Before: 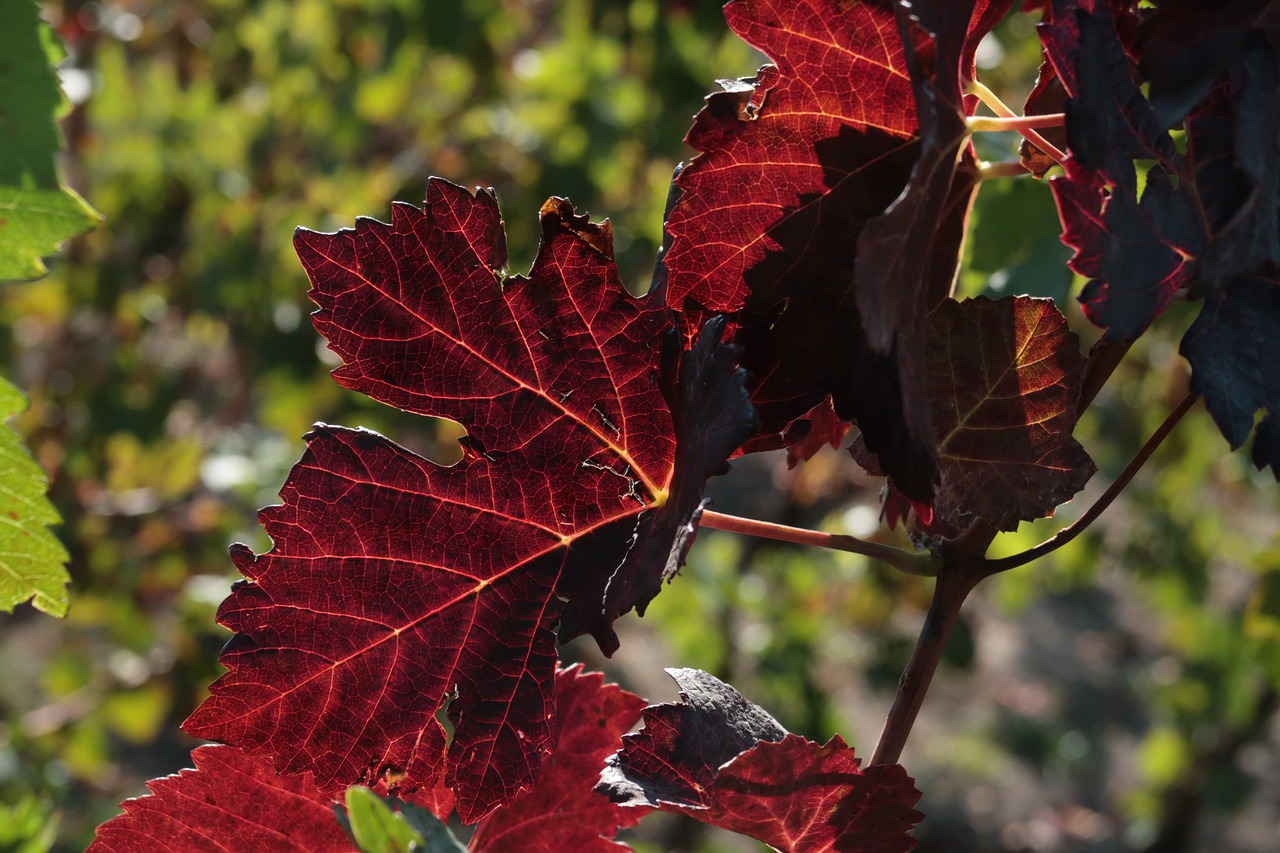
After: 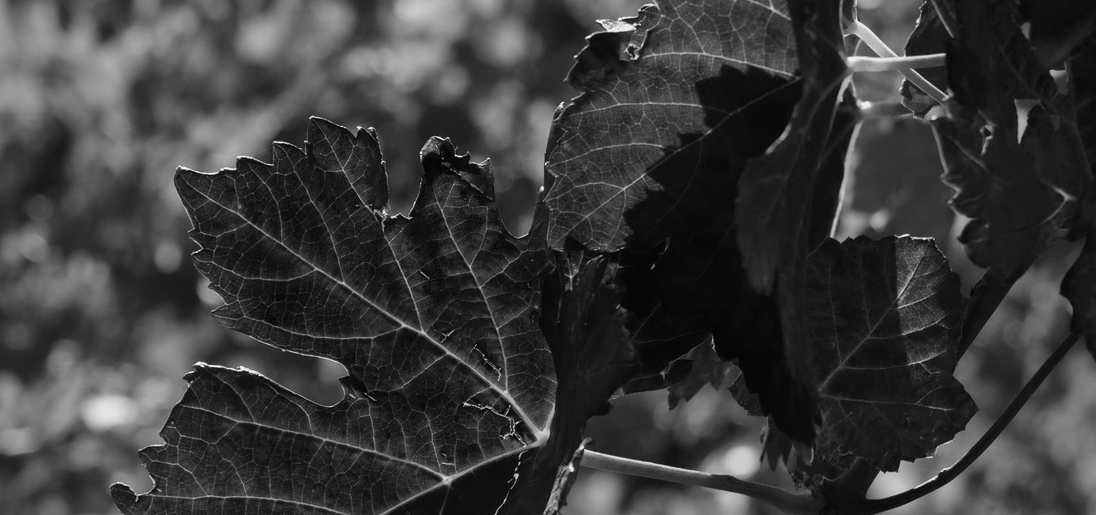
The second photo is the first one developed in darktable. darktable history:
crop and rotate: left 9.345%, top 7.22%, right 4.982%, bottom 32.331%
monochrome: a -71.75, b 75.82
